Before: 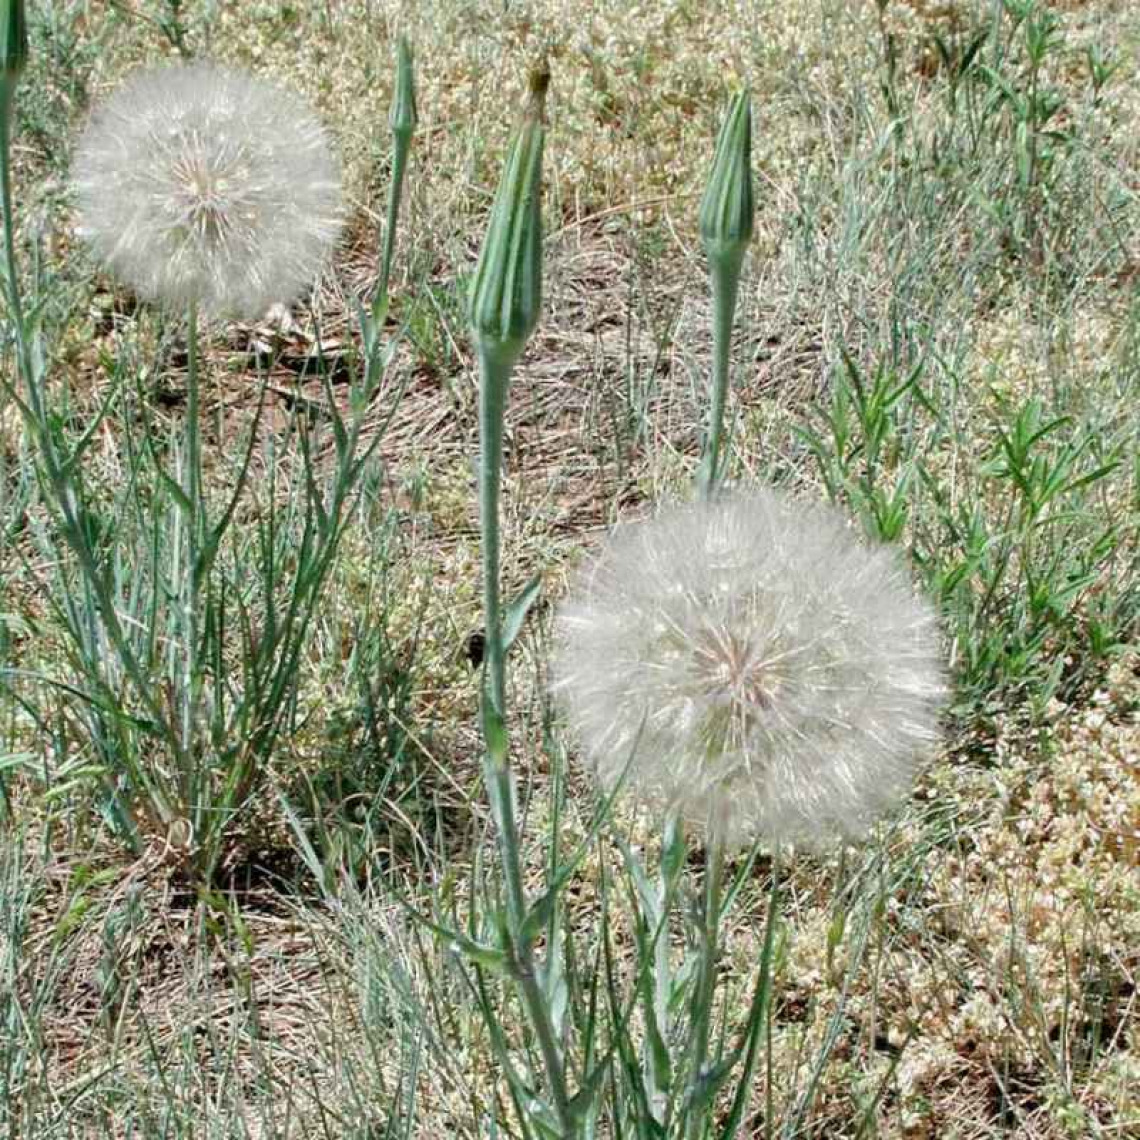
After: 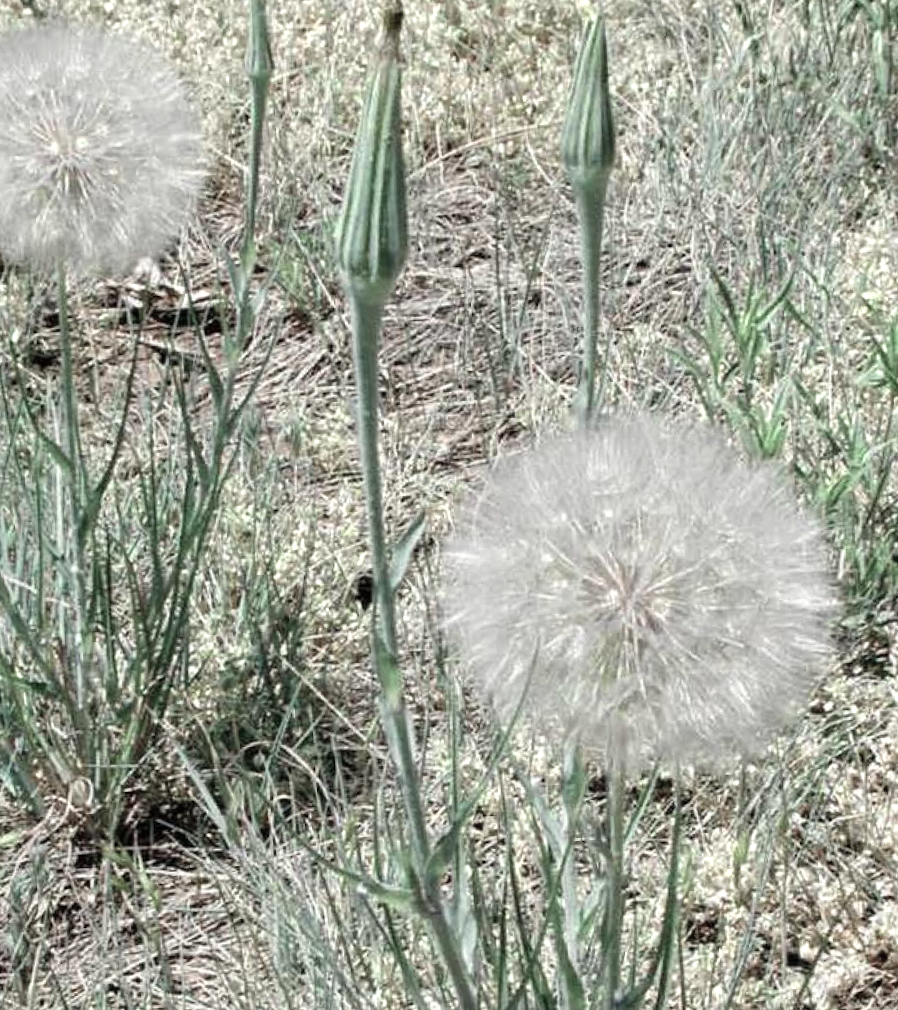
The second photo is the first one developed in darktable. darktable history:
rotate and perspective: rotation -3.52°, crop left 0.036, crop right 0.964, crop top 0.081, crop bottom 0.919
color zones: curves: ch0 [(0.25, 0.667) (0.758, 0.368)]; ch1 [(0.215, 0.245) (0.761, 0.373)]; ch2 [(0.247, 0.554) (0.761, 0.436)]
crop and rotate: left 9.597%, right 10.195%
white balance: red 1, blue 1
